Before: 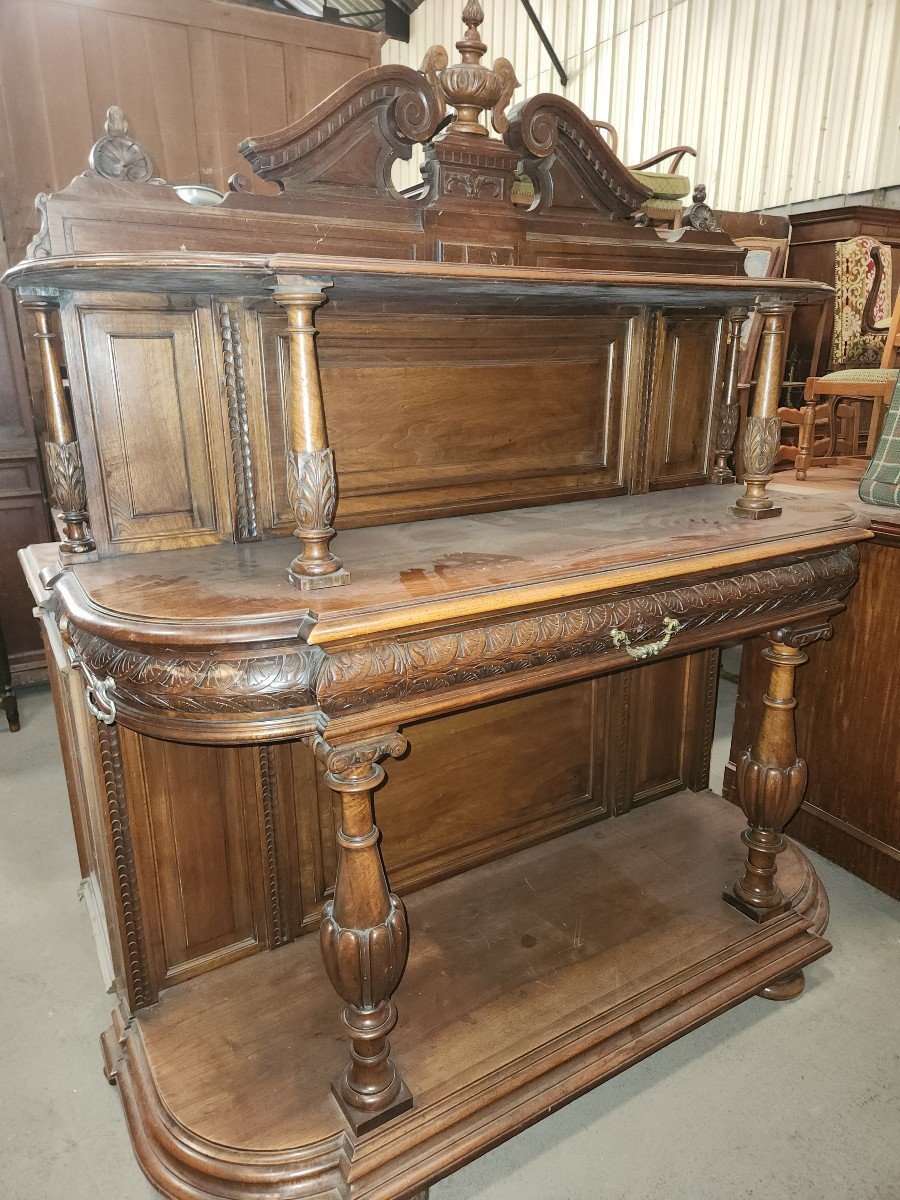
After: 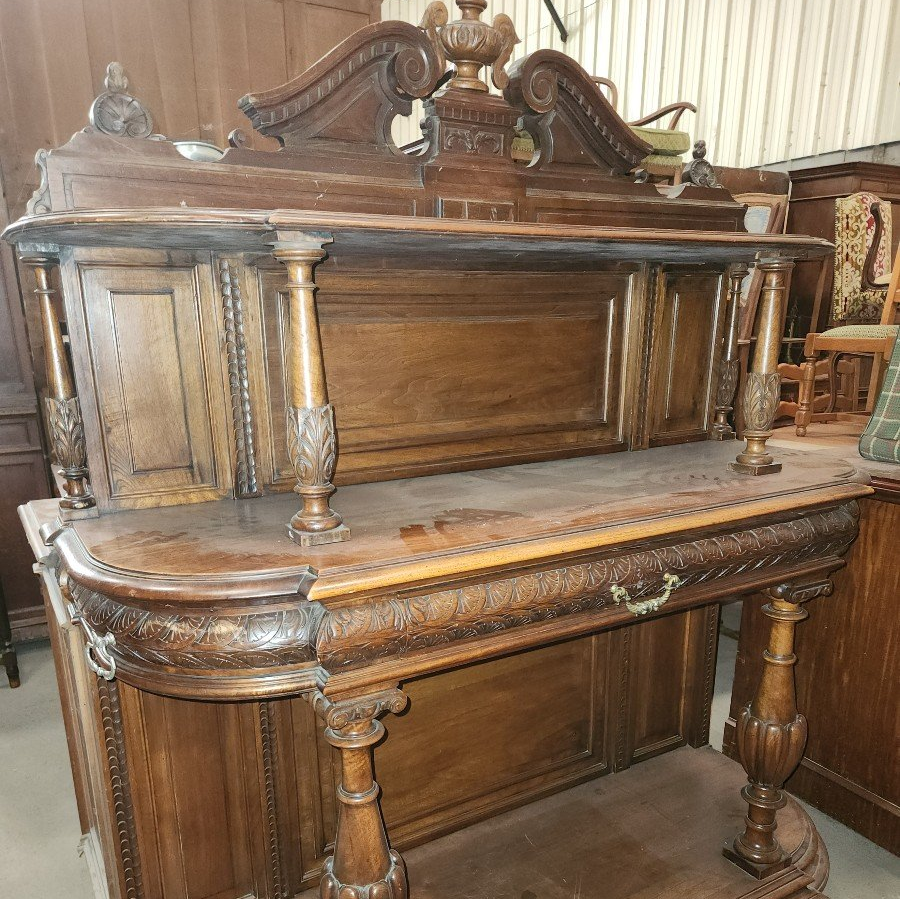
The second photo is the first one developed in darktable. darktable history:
crop: top 3.738%, bottom 21.342%
